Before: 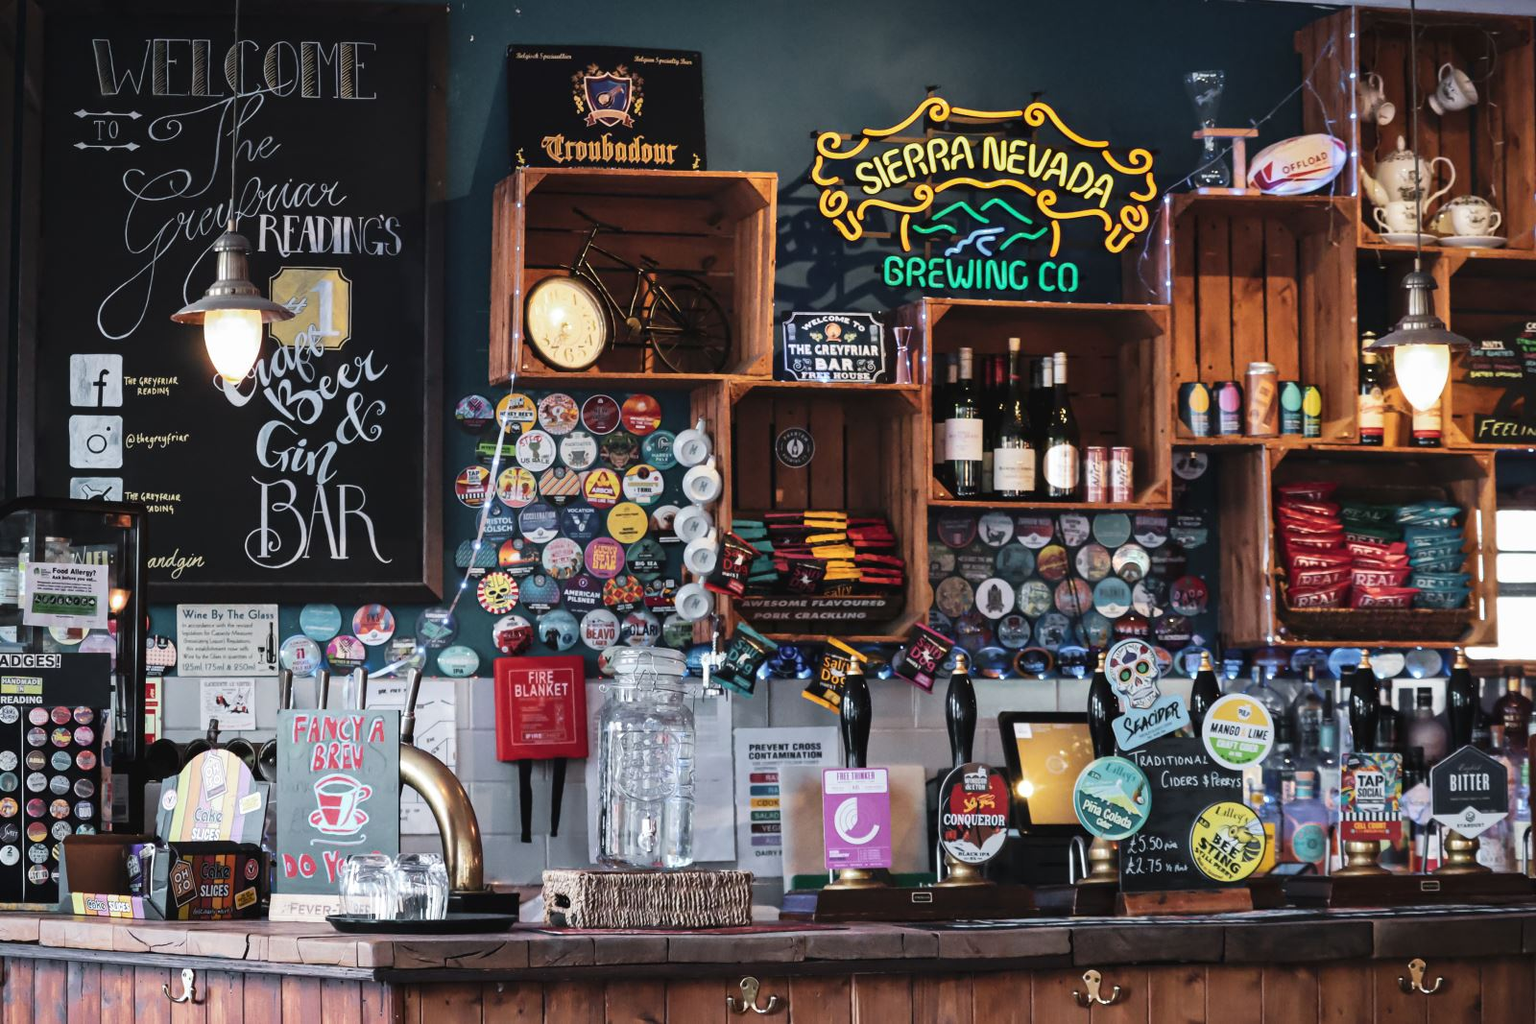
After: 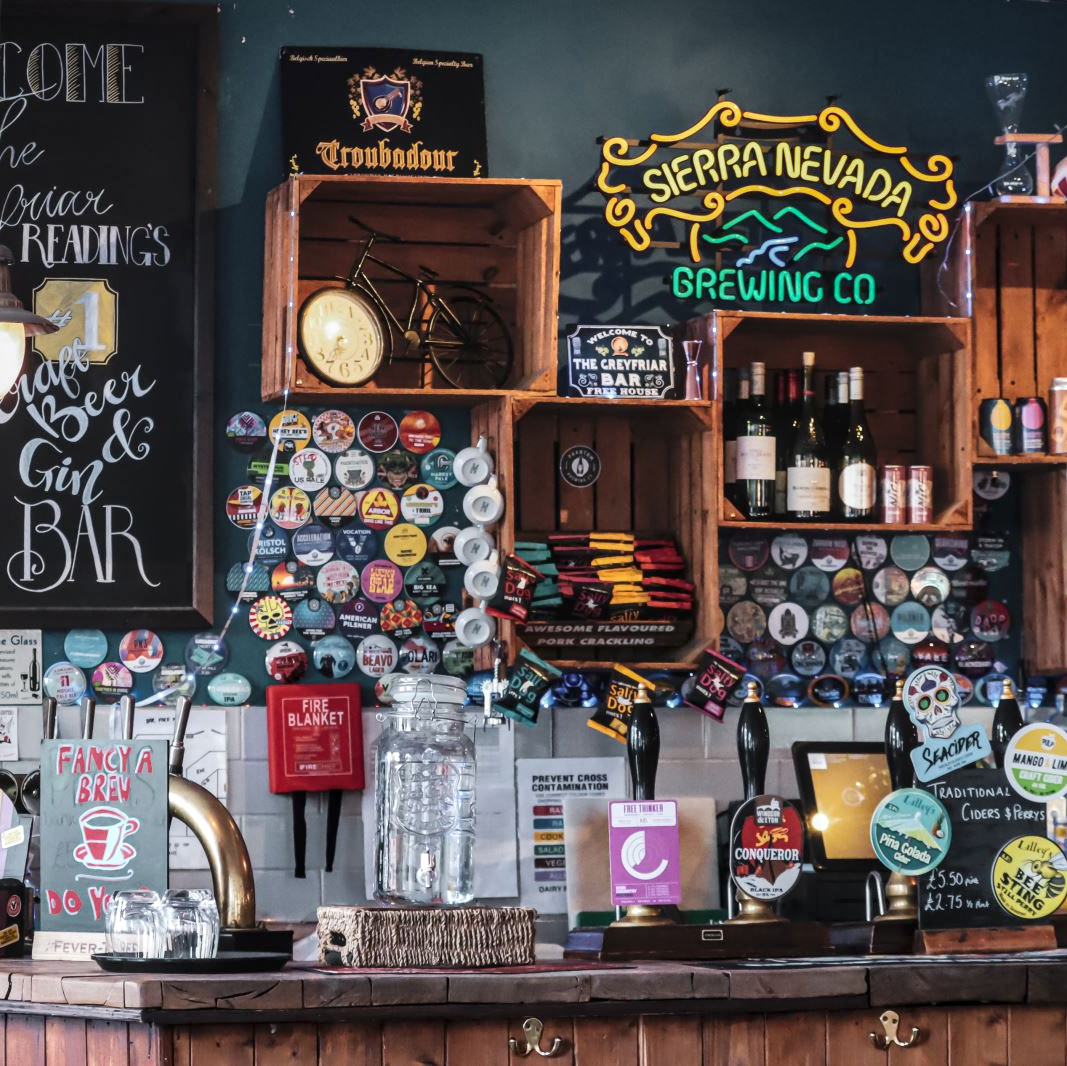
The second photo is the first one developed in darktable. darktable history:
sharpen: radius 2.927, amount 0.857, threshold 47.338
crop and rotate: left 15.503%, right 17.755%
local contrast: on, module defaults
